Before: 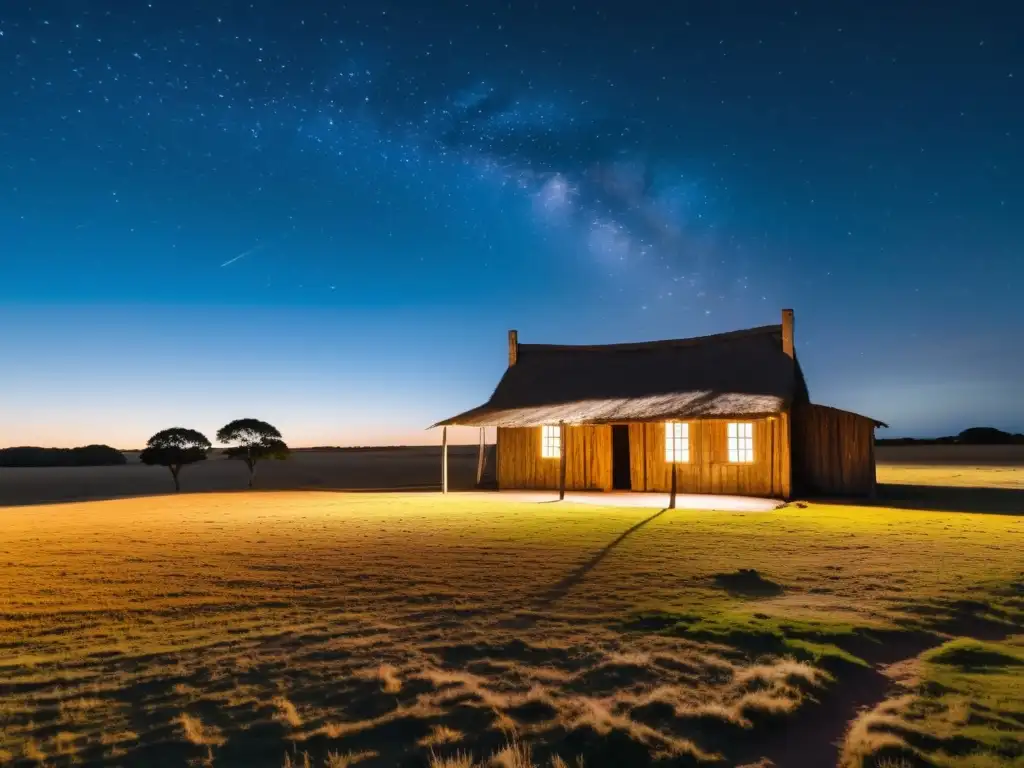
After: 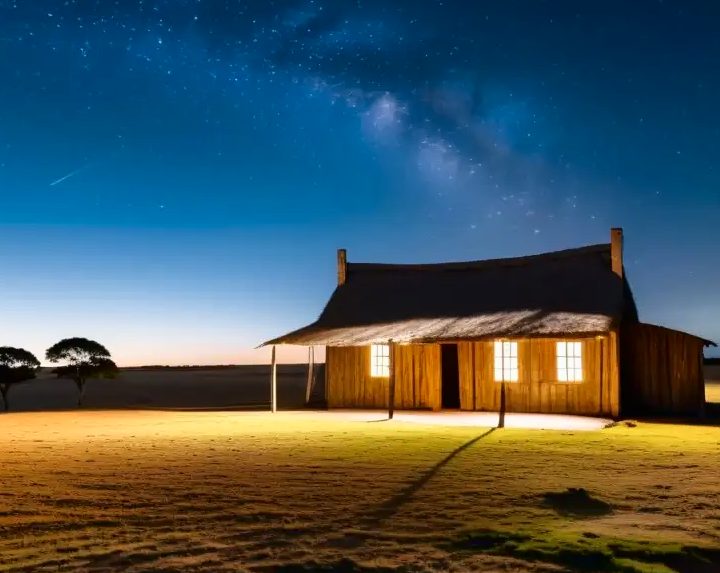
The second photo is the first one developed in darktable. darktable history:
crop and rotate: left 16.761%, top 10.645%, right 12.902%, bottom 14.661%
shadows and highlights: shadows -62.09, white point adjustment -5.04, highlights 60.84
